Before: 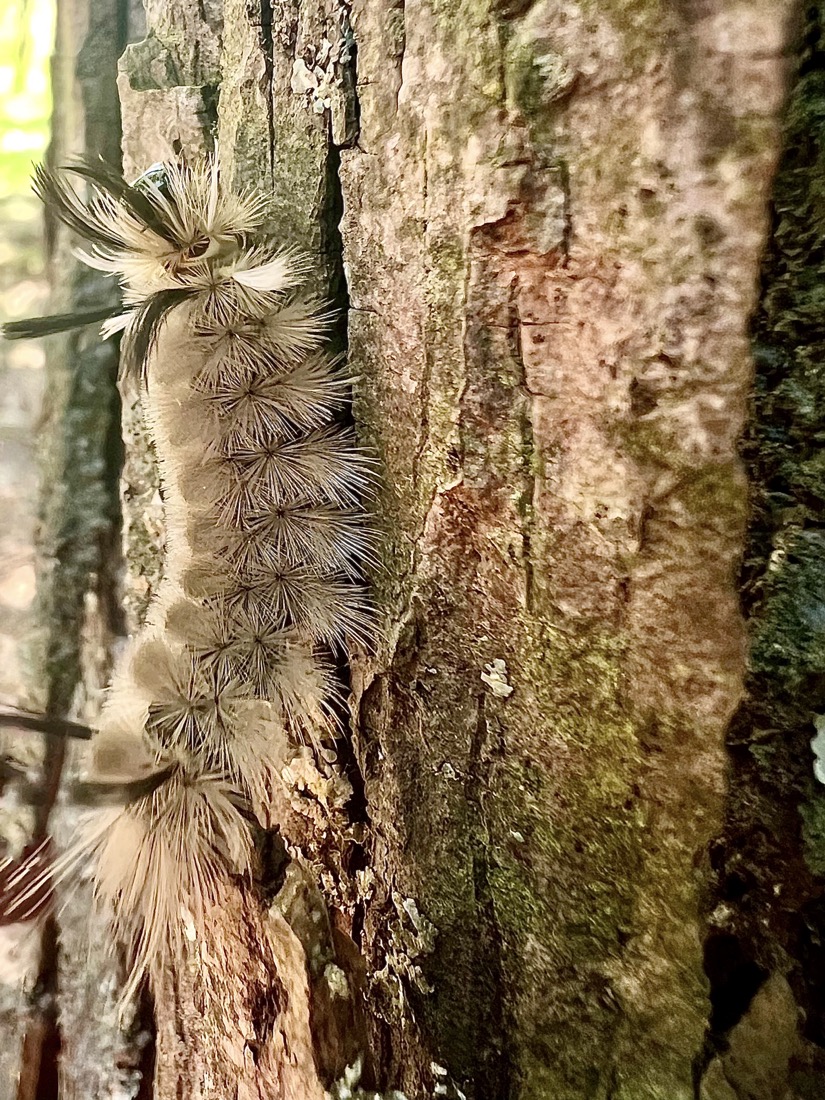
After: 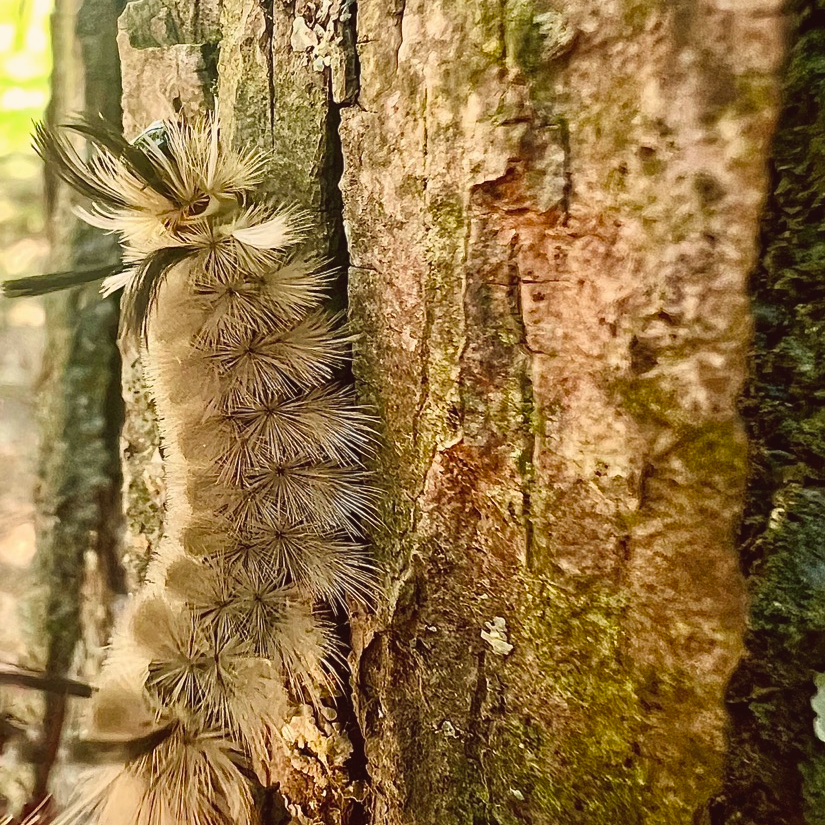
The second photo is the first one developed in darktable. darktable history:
crop: top 3.857%, bottom 21.132%
color balance rgb: shadows fall-off 101%, linear chroma grading › mid-tones 7.63%, perceptual saturation grading › mid-tones 11.68%, mask middle-gray fulcrum 22.45%, global vibrance 10.11%, saturation formula JzAzBz (2021)
color balance: lift [1.005, 1.002, 0.998, 0.998], gamma [1, 1.021, 1.02, 0.979], gain [0.923, 1.066, 1.056, 0.934]
